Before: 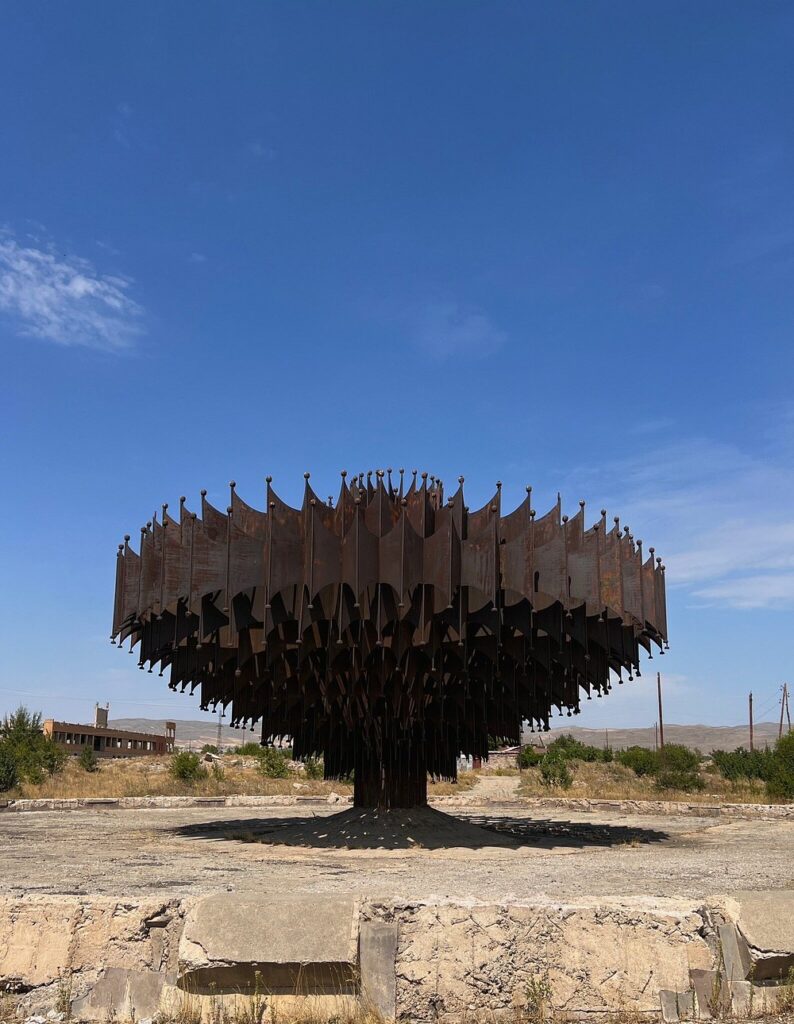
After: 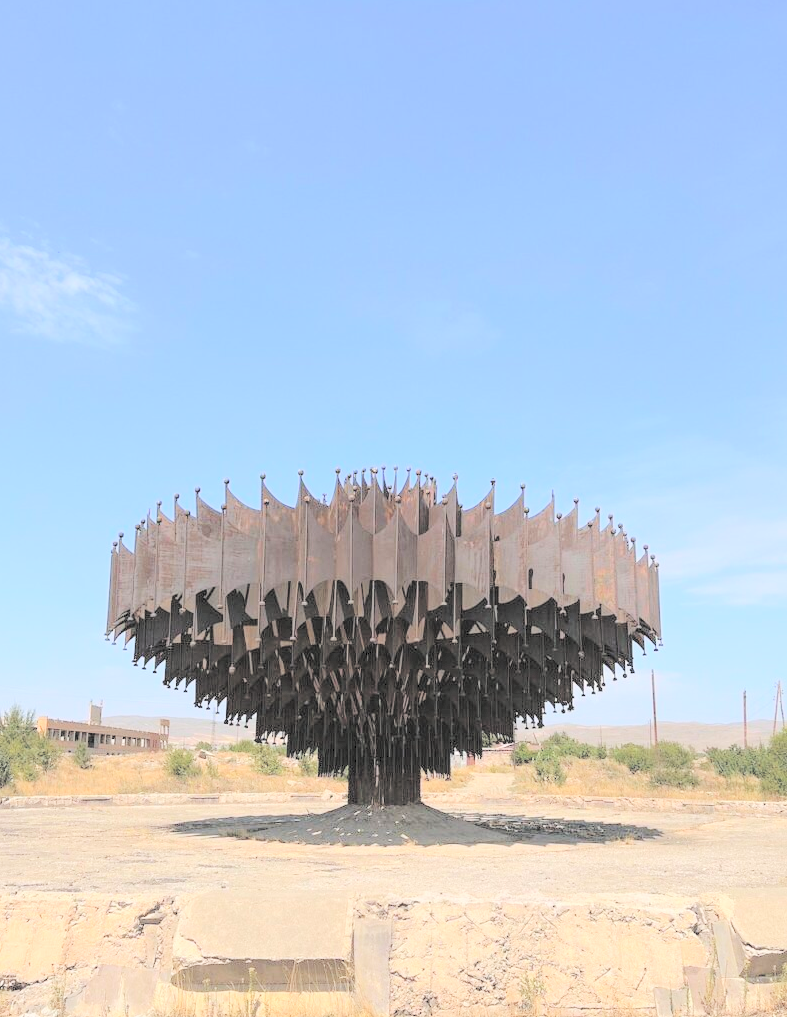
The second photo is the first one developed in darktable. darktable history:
tone curve: curves: ch0 [(0, 0) (0.003, 0.077) (0.011, 0.078) (0.025, 0.078) (0.044, 0.08) (0.069, 0.088) (0.1, 0.102) (0.136, 0.12) (0.177, 0.148) (0.224, 0.191) (0.277, 0.261) (0.335, 0.335) (0.399, 0.419) (0.468, 0.522) (0.543, 0.611) (0.623, 0.702) (0.709, 0.779) (0.801, 0.855) (0.898, 0.918) (1, 1)], color space Lab, linked channels, preserve colors none
crop and rotate: left 0.837%, top 0.356%, bottom 0.261%
contrast brightness saturation: brightness 0.981
